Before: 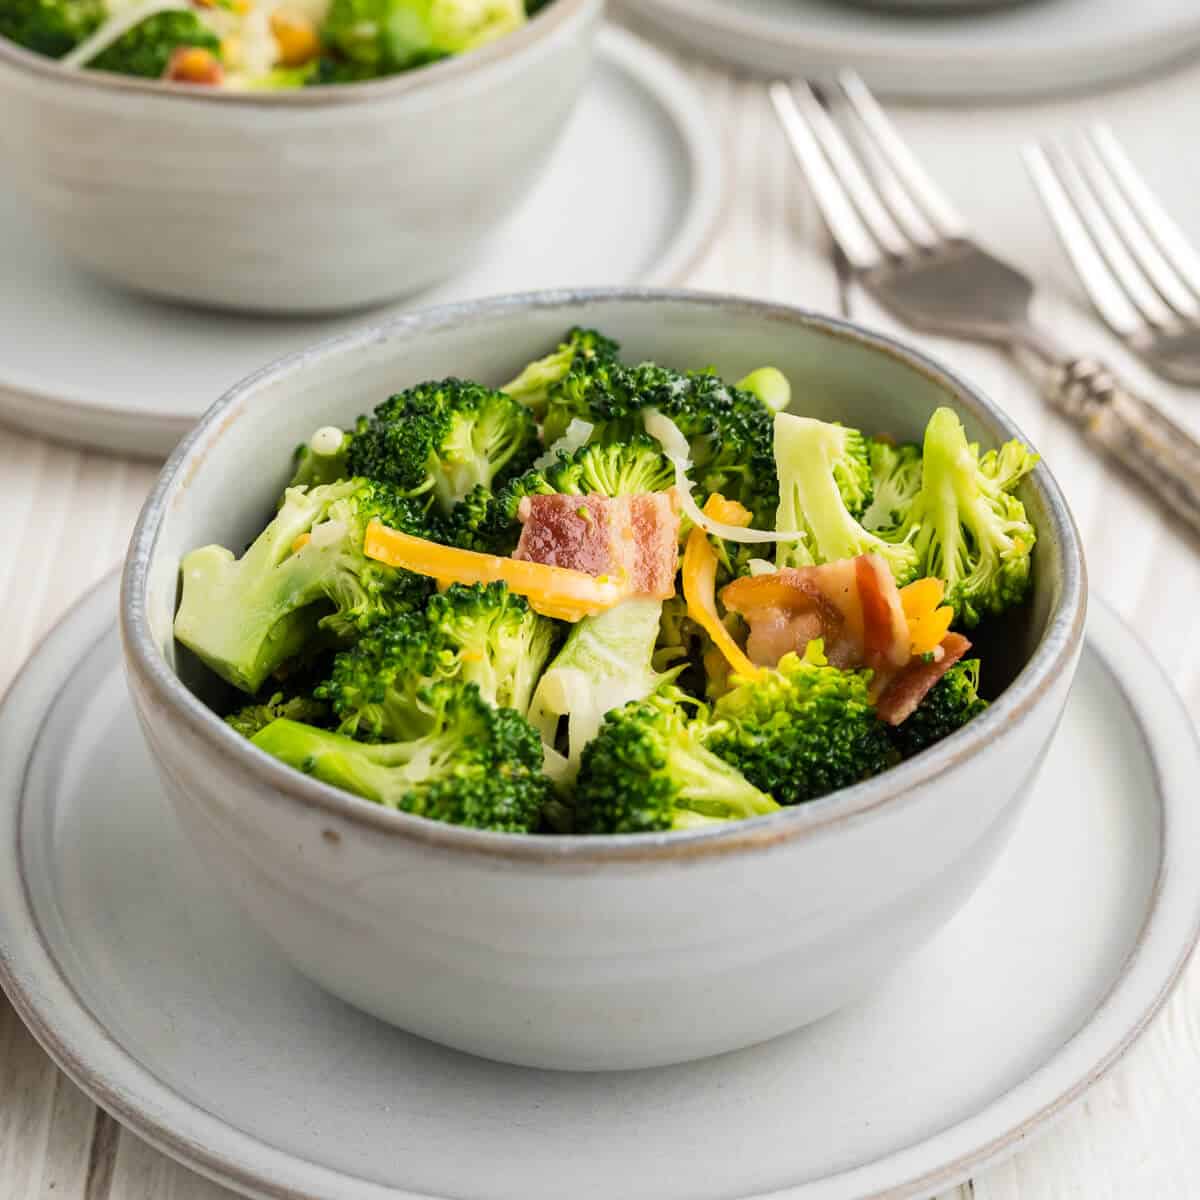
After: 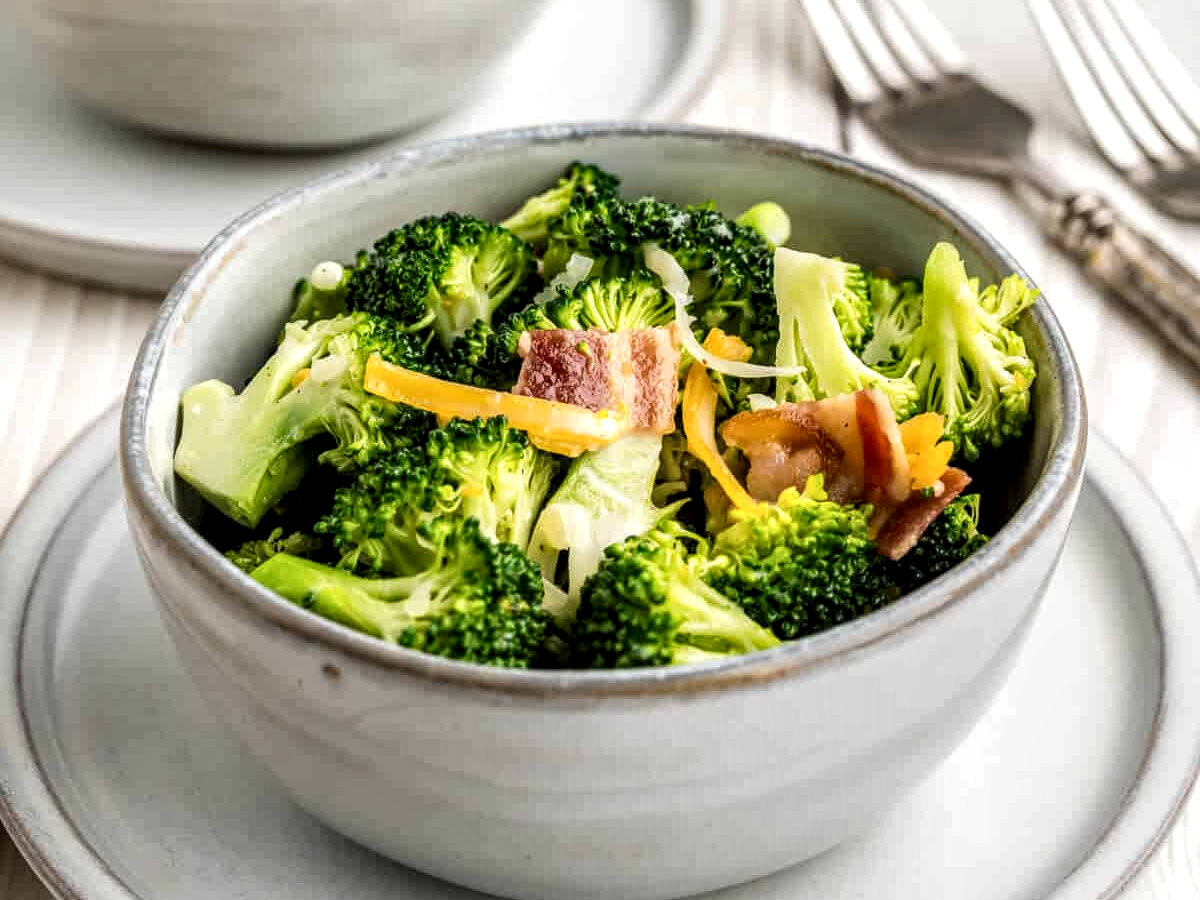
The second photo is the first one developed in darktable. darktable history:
local contrast: highlights 79%, shadows 56%, detail 175%, midtone range 0.428
crop: top 13.819%, bottom 11.169%
